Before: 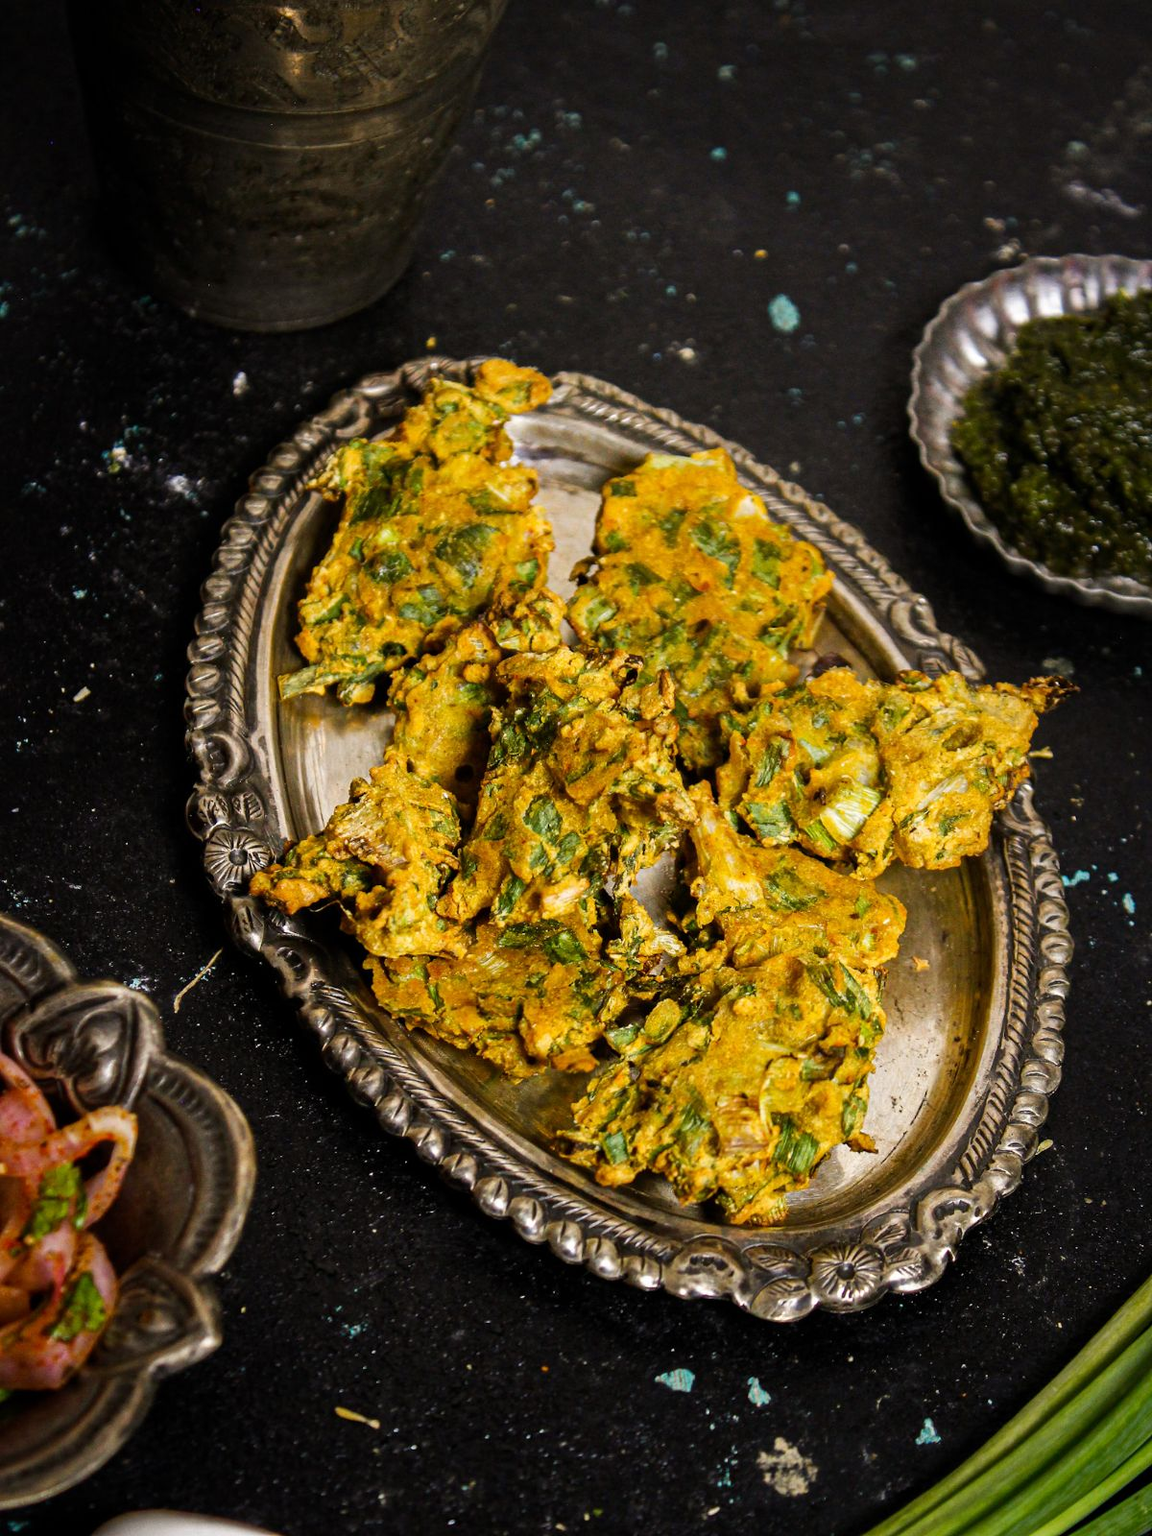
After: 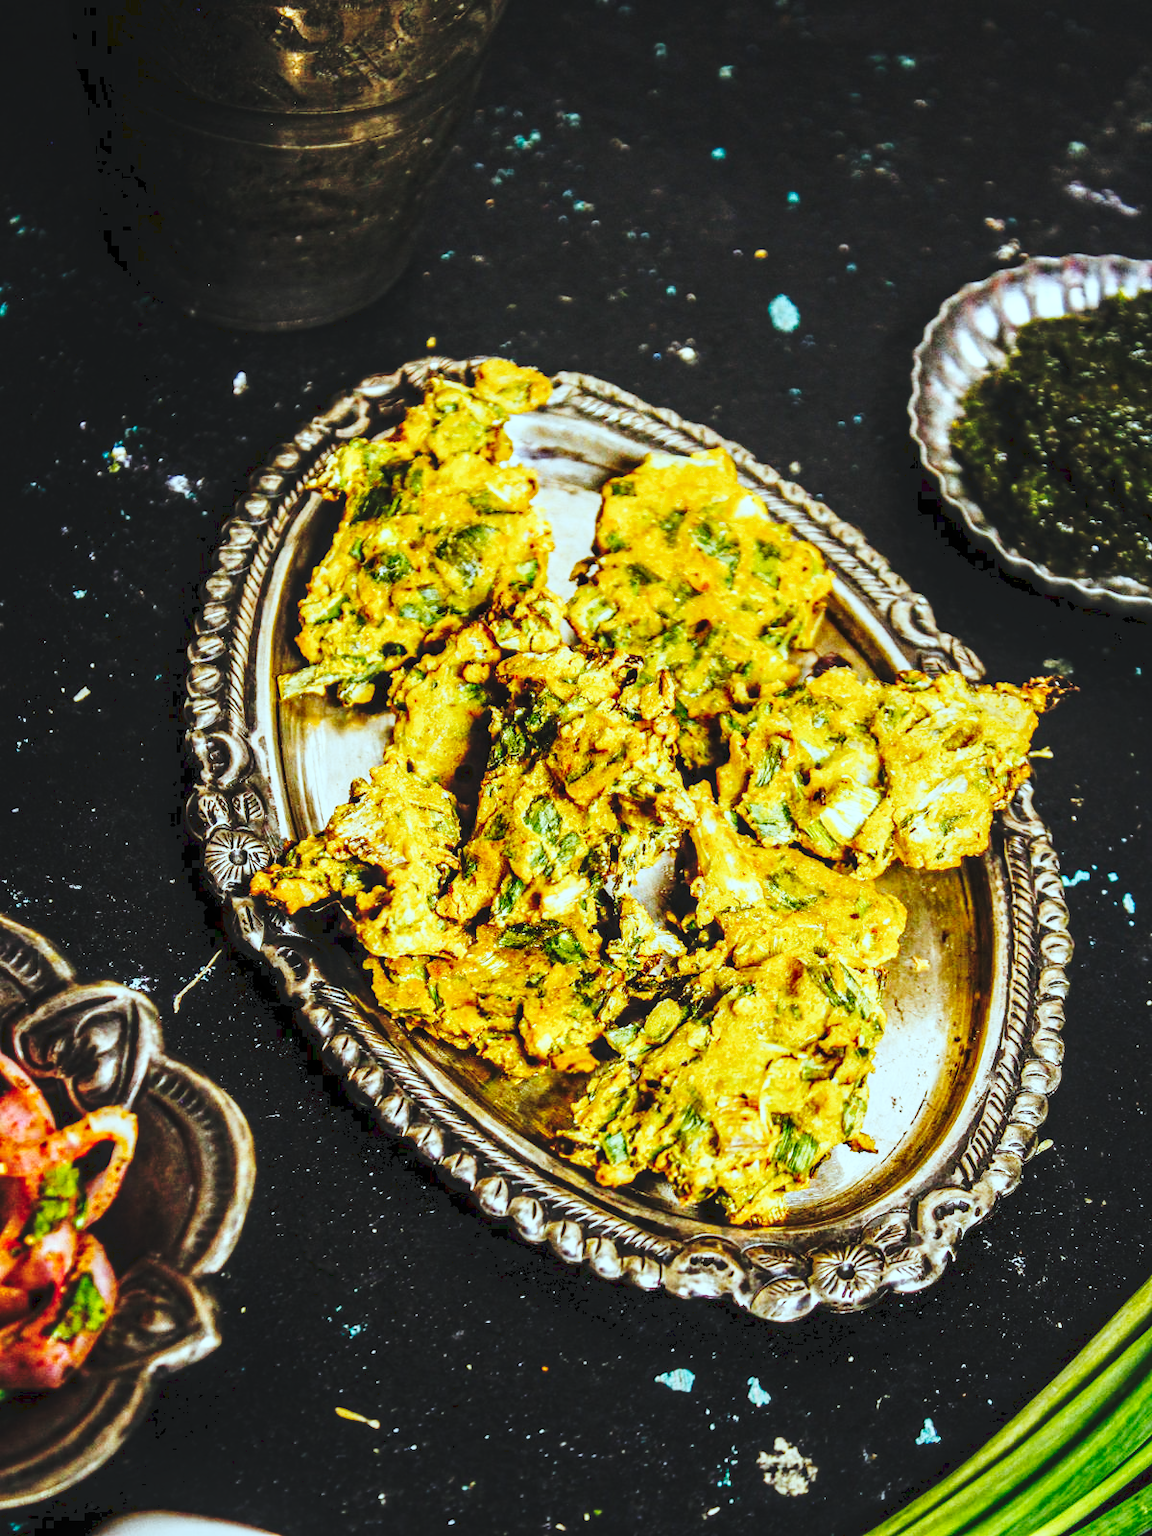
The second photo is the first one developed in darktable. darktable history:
local contrast: detail 130%
color correction: highlights a* -10.04, highlights b* -10.37
base curve: curves: ch0 [(0, 0) (0.028, 0.03) (0.121, 0.232) (0.46, 0.748) (0.859, 0.968) (1, 1)], preserve colors none
tone curve: curves: ch0 [(0, 0) (0.003, 0.072) (0.011, 0.077) (0.025, 0.082) (0.044, 0.094) (0.069, 0.106) (0.1, 0.125) (0.136, 0.145) (0.177, 0.173) (0.224, 0.216) (0.277, 0.281) (0.335, 0.356) (0.399, 0.436) (0.468, 0.53) (0.543, 0.629) (0.623, 0.724) (0.709, 0.808) (0.801, 0.88) (0.898, 0.941) (1, 1)], preserve colors none
